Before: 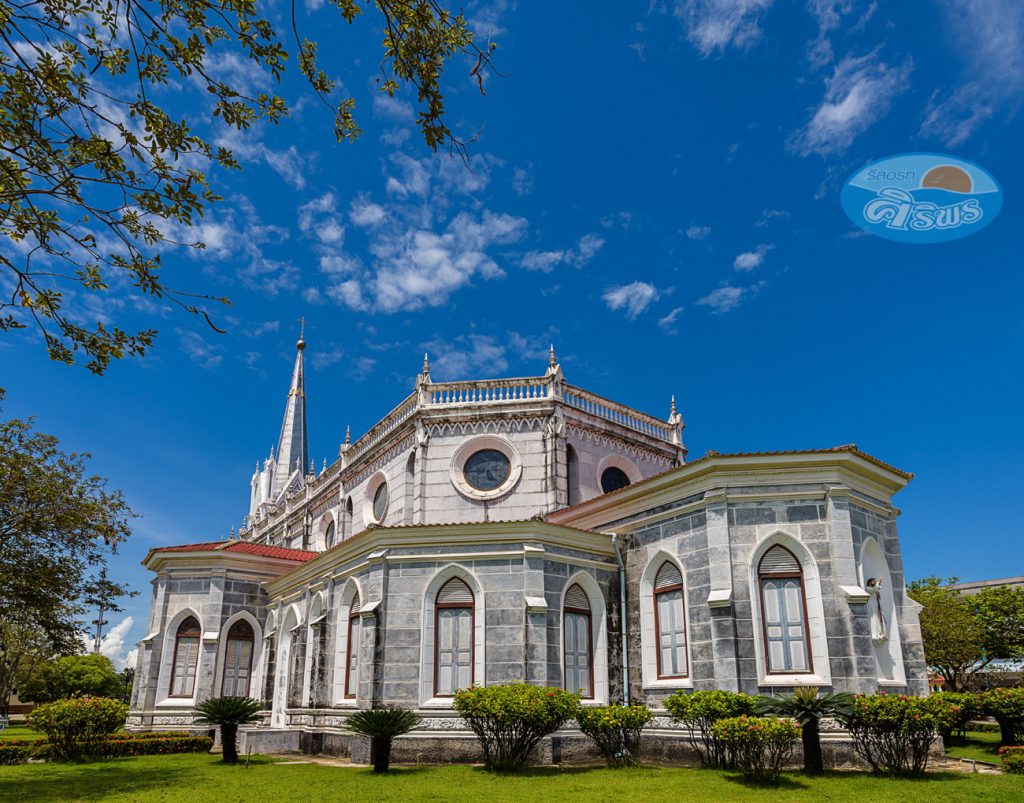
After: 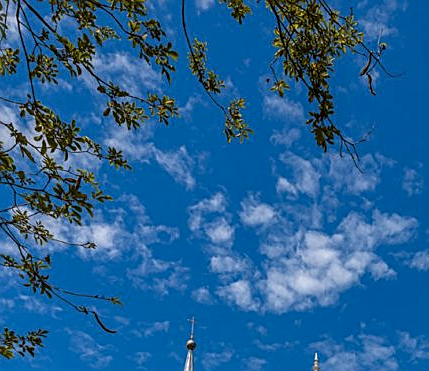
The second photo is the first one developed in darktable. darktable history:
sharpen: on, module defaults
crop and rotate: left 10.817%, top 0.062%, right 47.194%, bottom 53.626%
local contrast: on, module defaults
